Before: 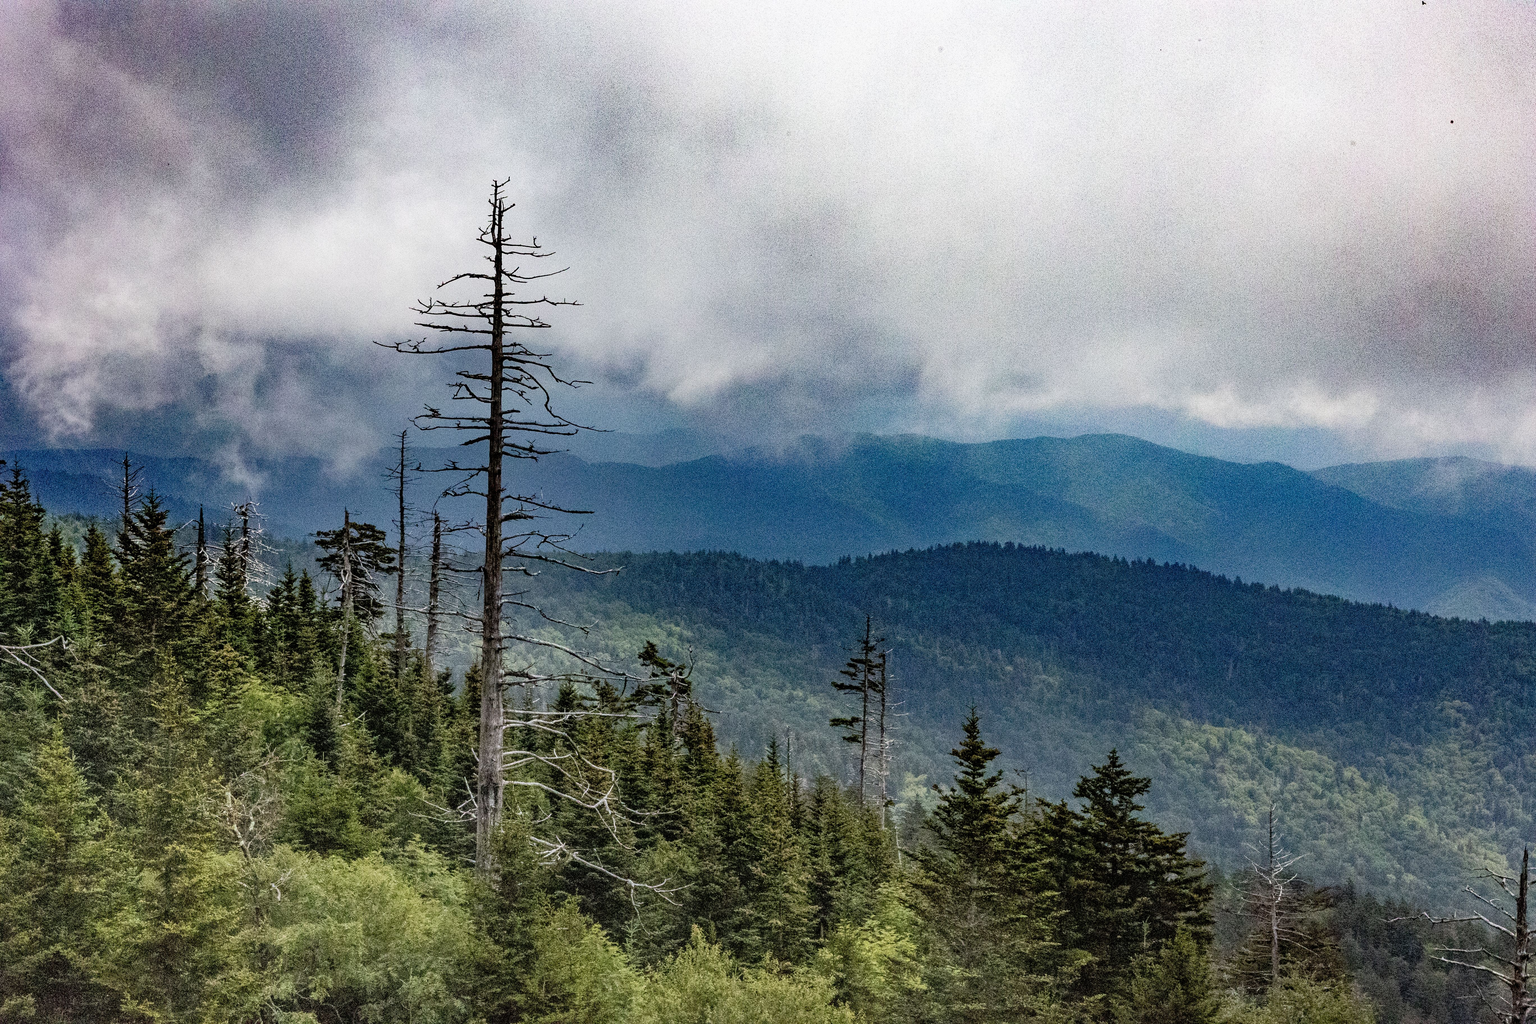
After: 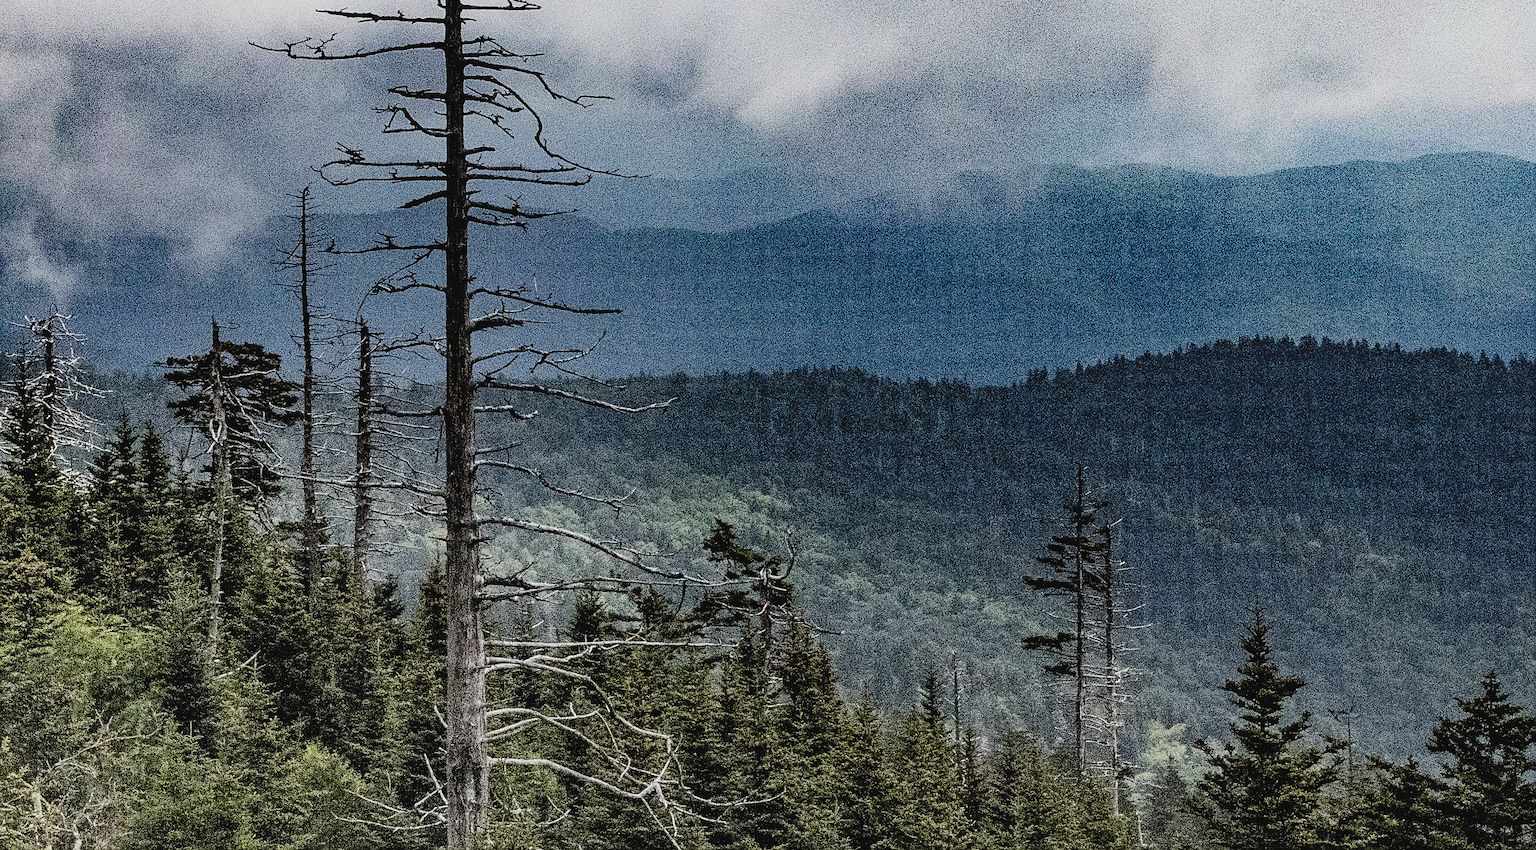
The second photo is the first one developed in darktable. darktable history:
crop: left 13.312%, top 31.28%, right 24.627%, bottom 15.582%
filmic rgb: black relative exposure -5.42 EV, white relative exposure 2.85 EV, dynamic range scaling -37.73%, hardness 4, contrast 1.605, highlights saturation mix -0.93%
rotate and perspective: rotation -2°, crop left 0.022, crop right 0.978, crop top 0.049, crop bottom 0.951
white balance: emerald 1
sharpen: on, module defaults
exposure: exposure -0.462 EV, compensate highlight preservation false
tone curve: curves: ch0 [(0, 0) (0.003, 0.068) (0.011, 0.079) (0.025, 0.092) (0.044, 0.107) (0.069, 0.121) (0.1, 0.134) (0.136, 0.16) (0.177, 0.198) (0.224, 0.242) (0.277, 0.312) (0.335, 0.384) (0.399, 0.461) (0.468, 0.539) (0.543, 0.622) (0.623, 0.691) (0.709, 0.763) (0.801, 0.833) (0.898, 0.909) (1, 1)], preserve colors none
